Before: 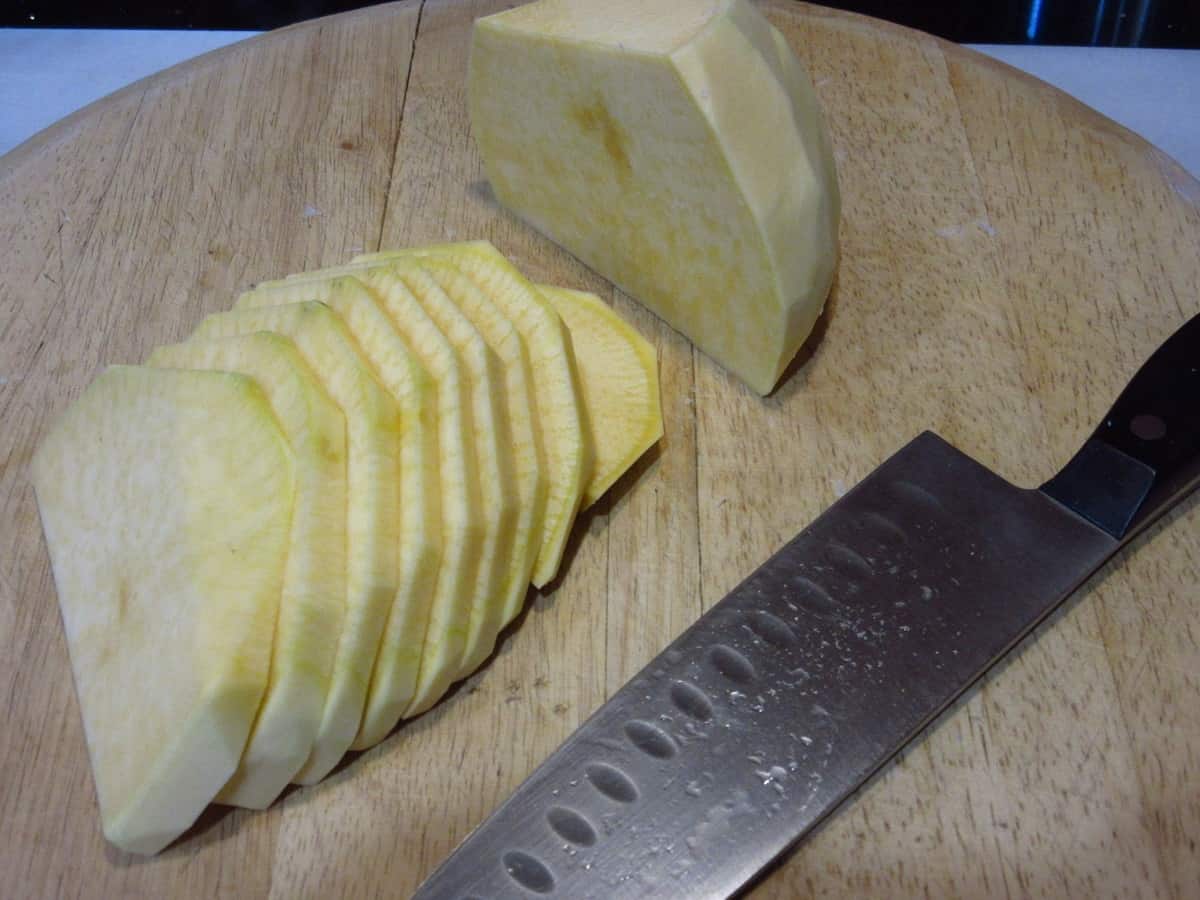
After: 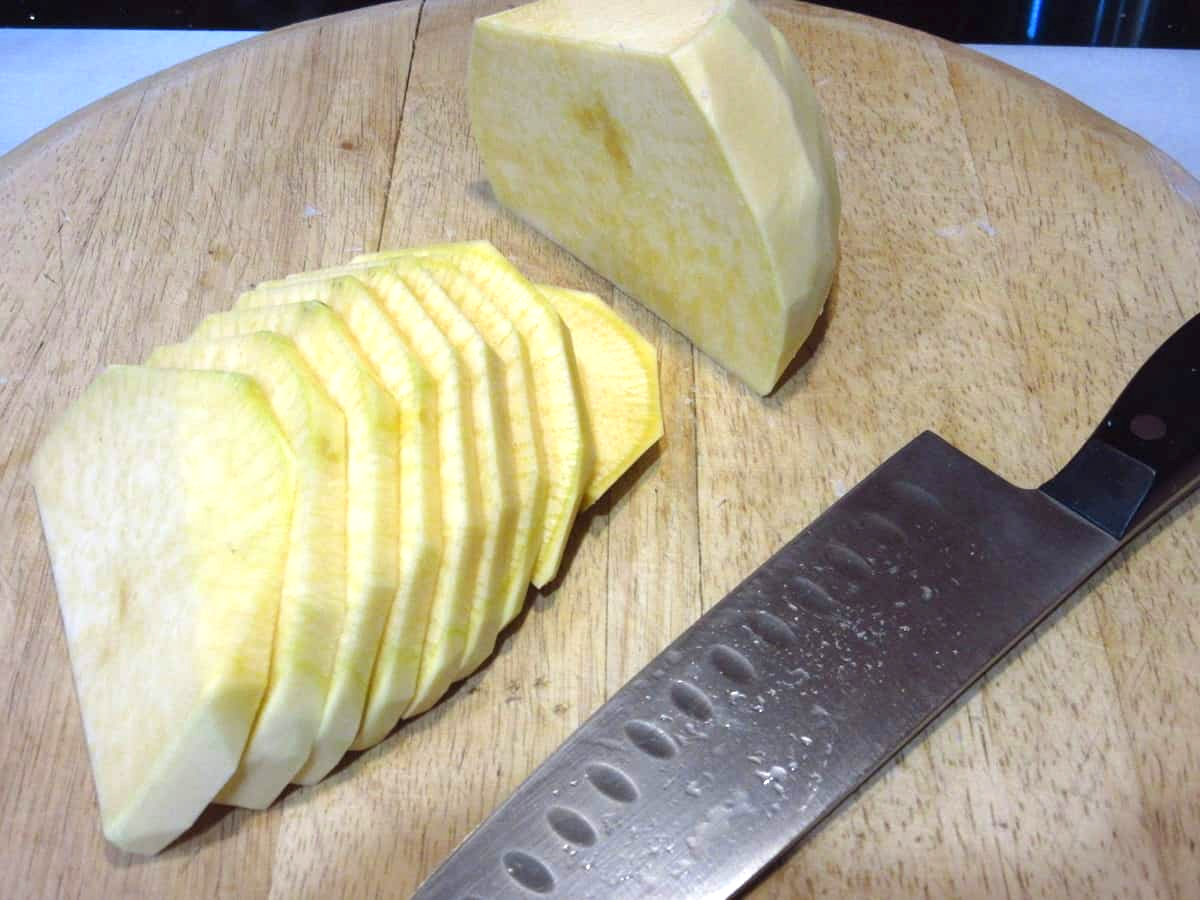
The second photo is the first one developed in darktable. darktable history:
exposure: black level correction 0, exposure 0.949 EV, compensate exposure bias true, compensate highlight preservation false
